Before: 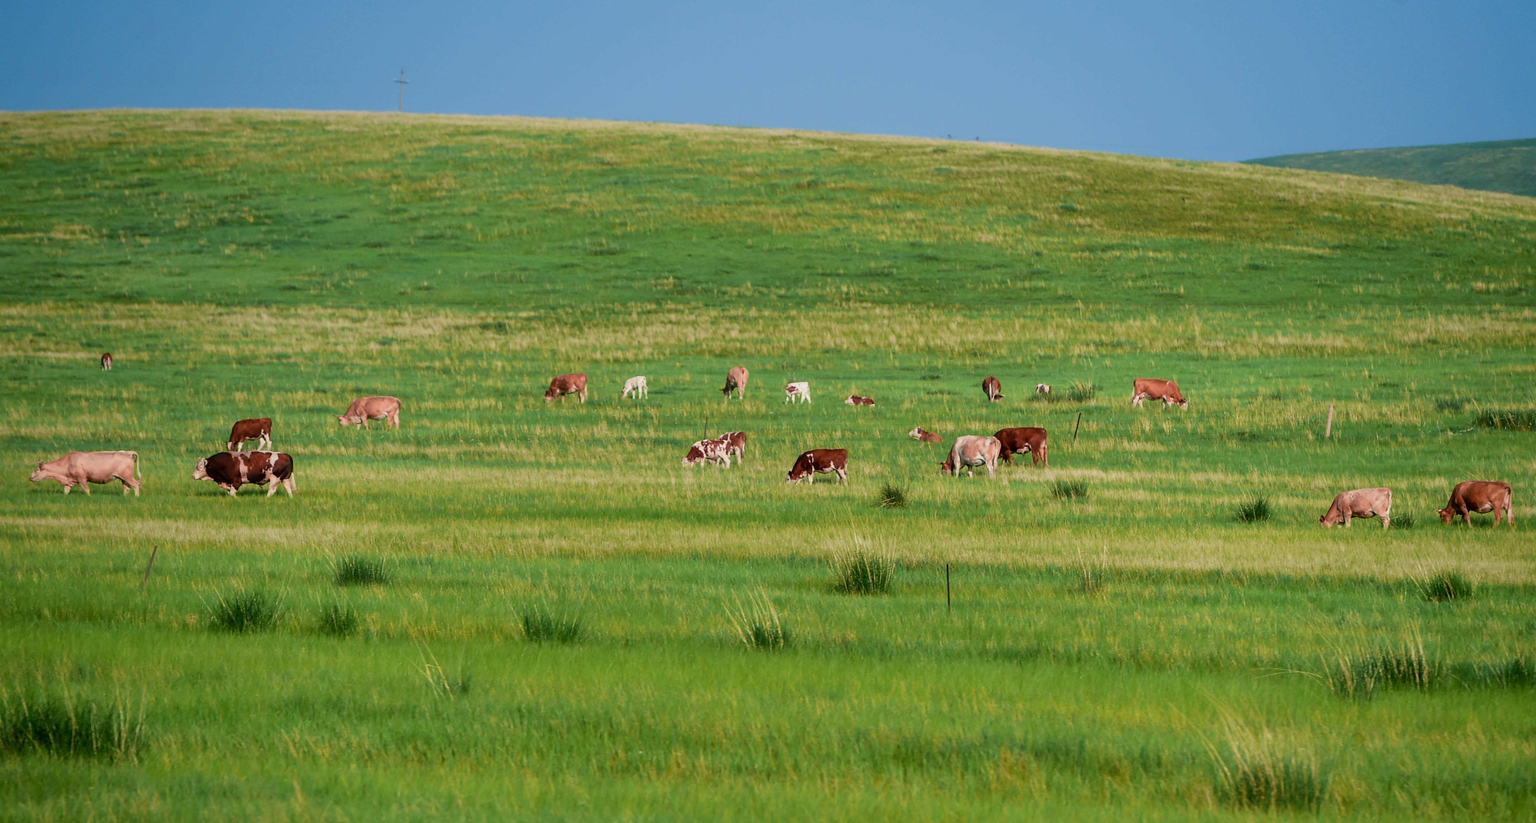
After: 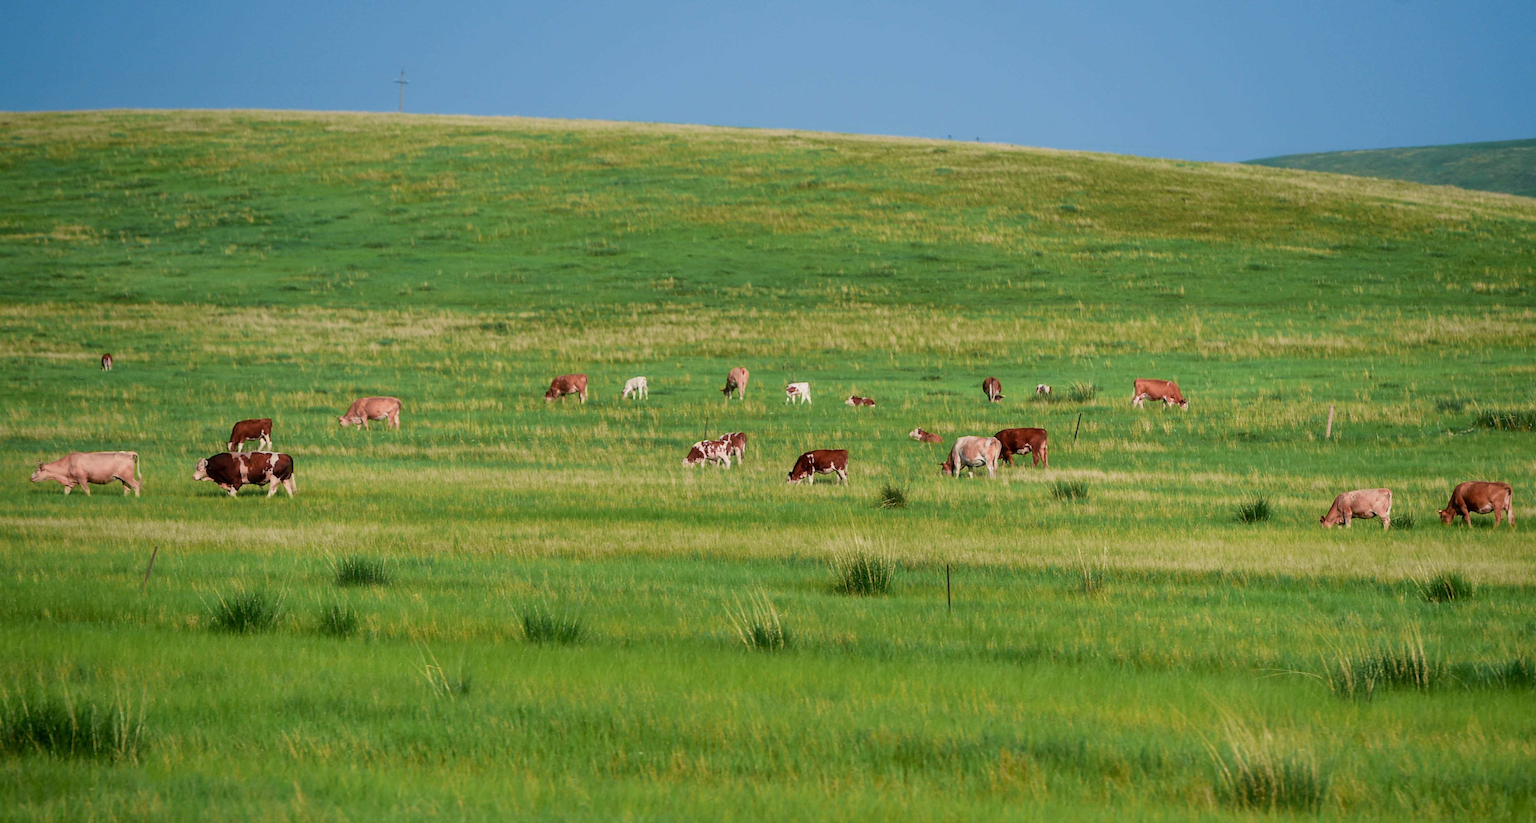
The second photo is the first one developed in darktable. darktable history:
sharpen: radius 2.913, amount 0.872, threshold 47.343
